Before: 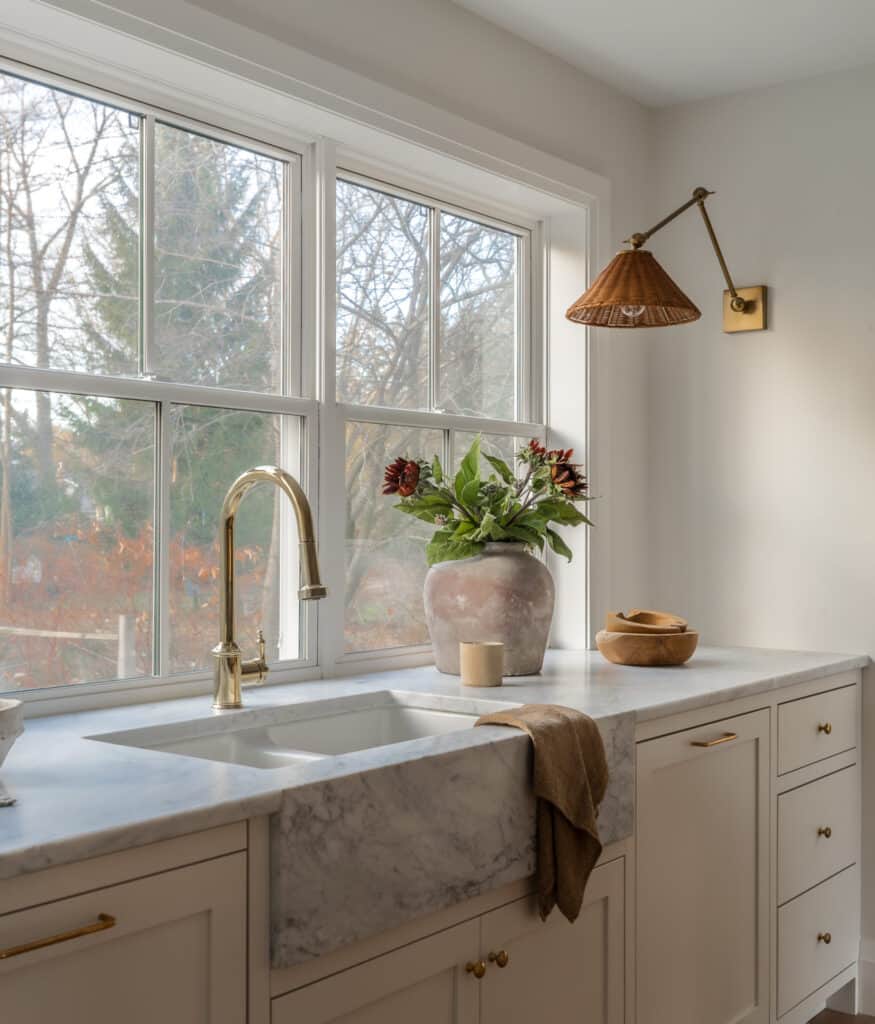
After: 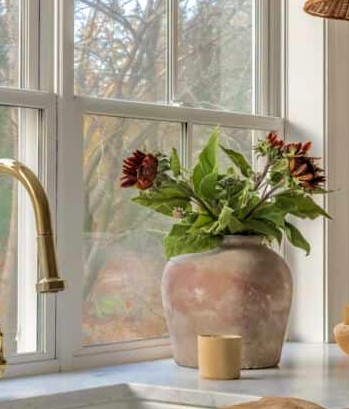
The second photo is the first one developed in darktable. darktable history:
velvia: strength 45%
haze removal: compatibility mode true, adaptive false
crop: left 30%, top 30%, right 30%, bottom 30%
